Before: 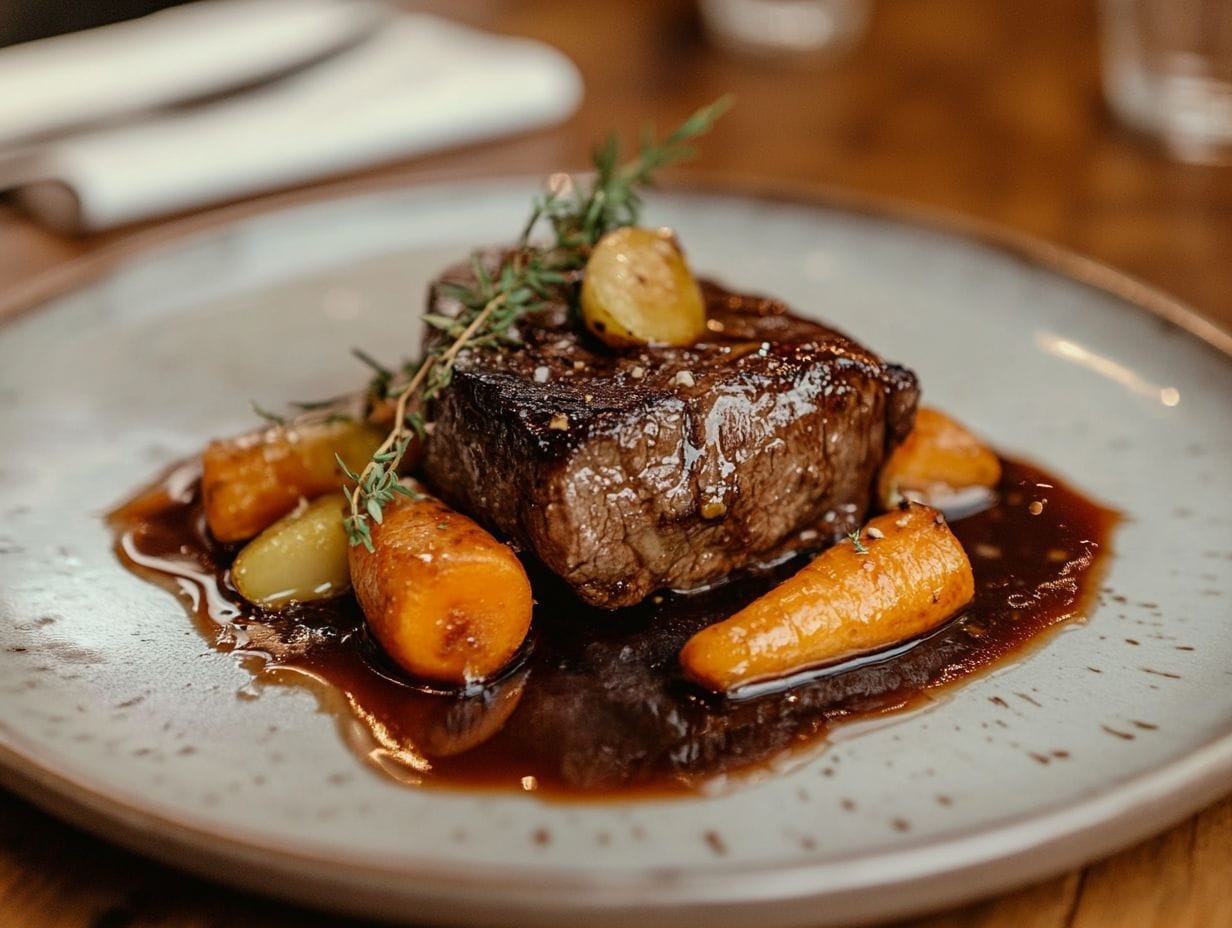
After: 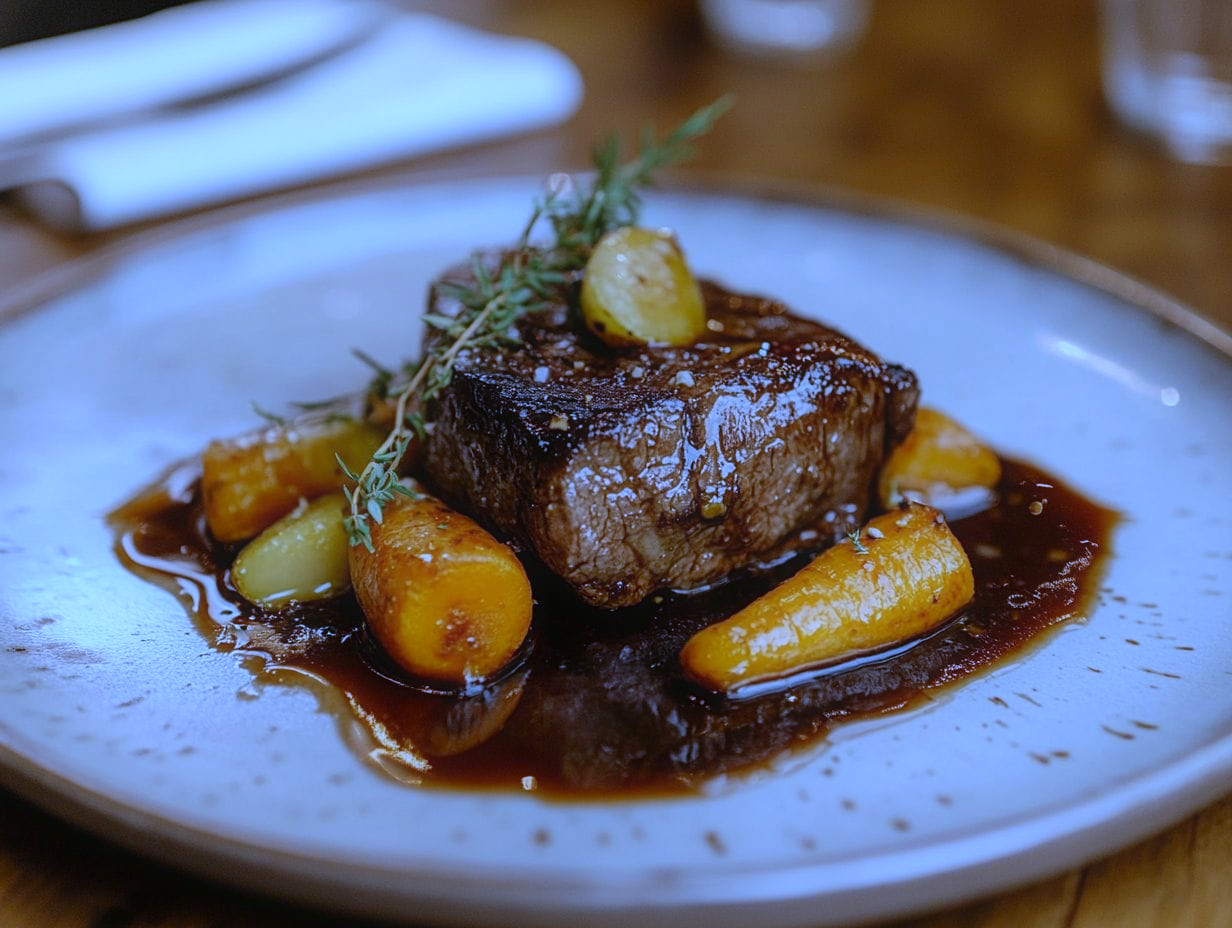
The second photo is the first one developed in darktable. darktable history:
white balance: red 0.766, blue 1.537
contrast equalizer: y [[0.5, 0.496, 0.435, 0.435, 0.496, 0.5], [0.5 ×6], [0.5 ×6], [0 ×6], [0 ×6]]
